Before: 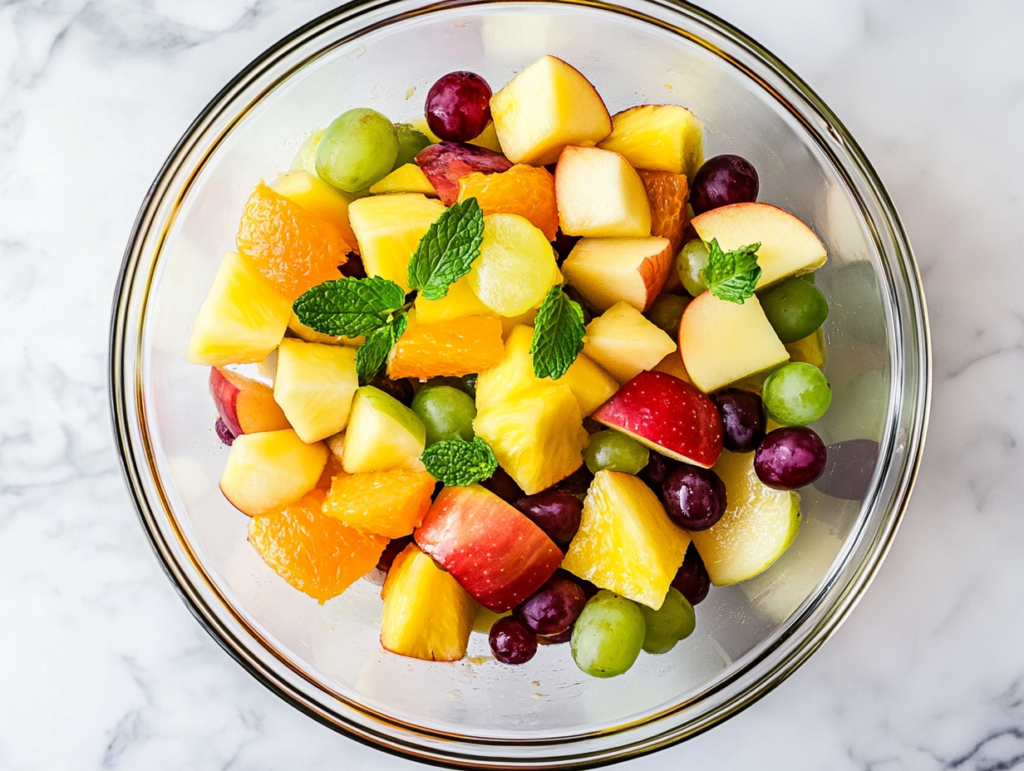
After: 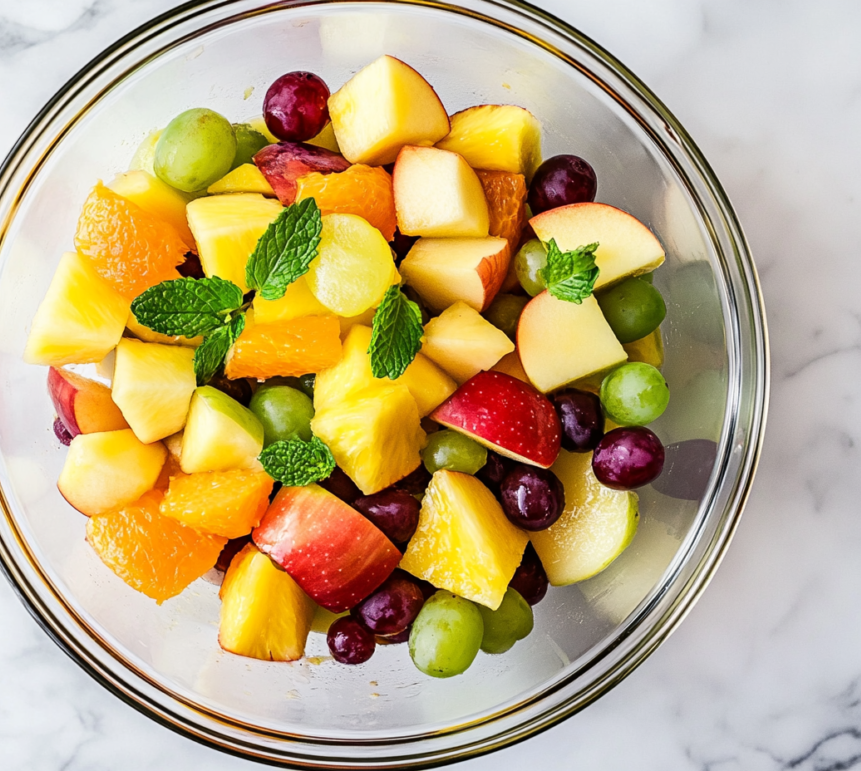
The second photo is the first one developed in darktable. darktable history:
crop: left 15.89%
